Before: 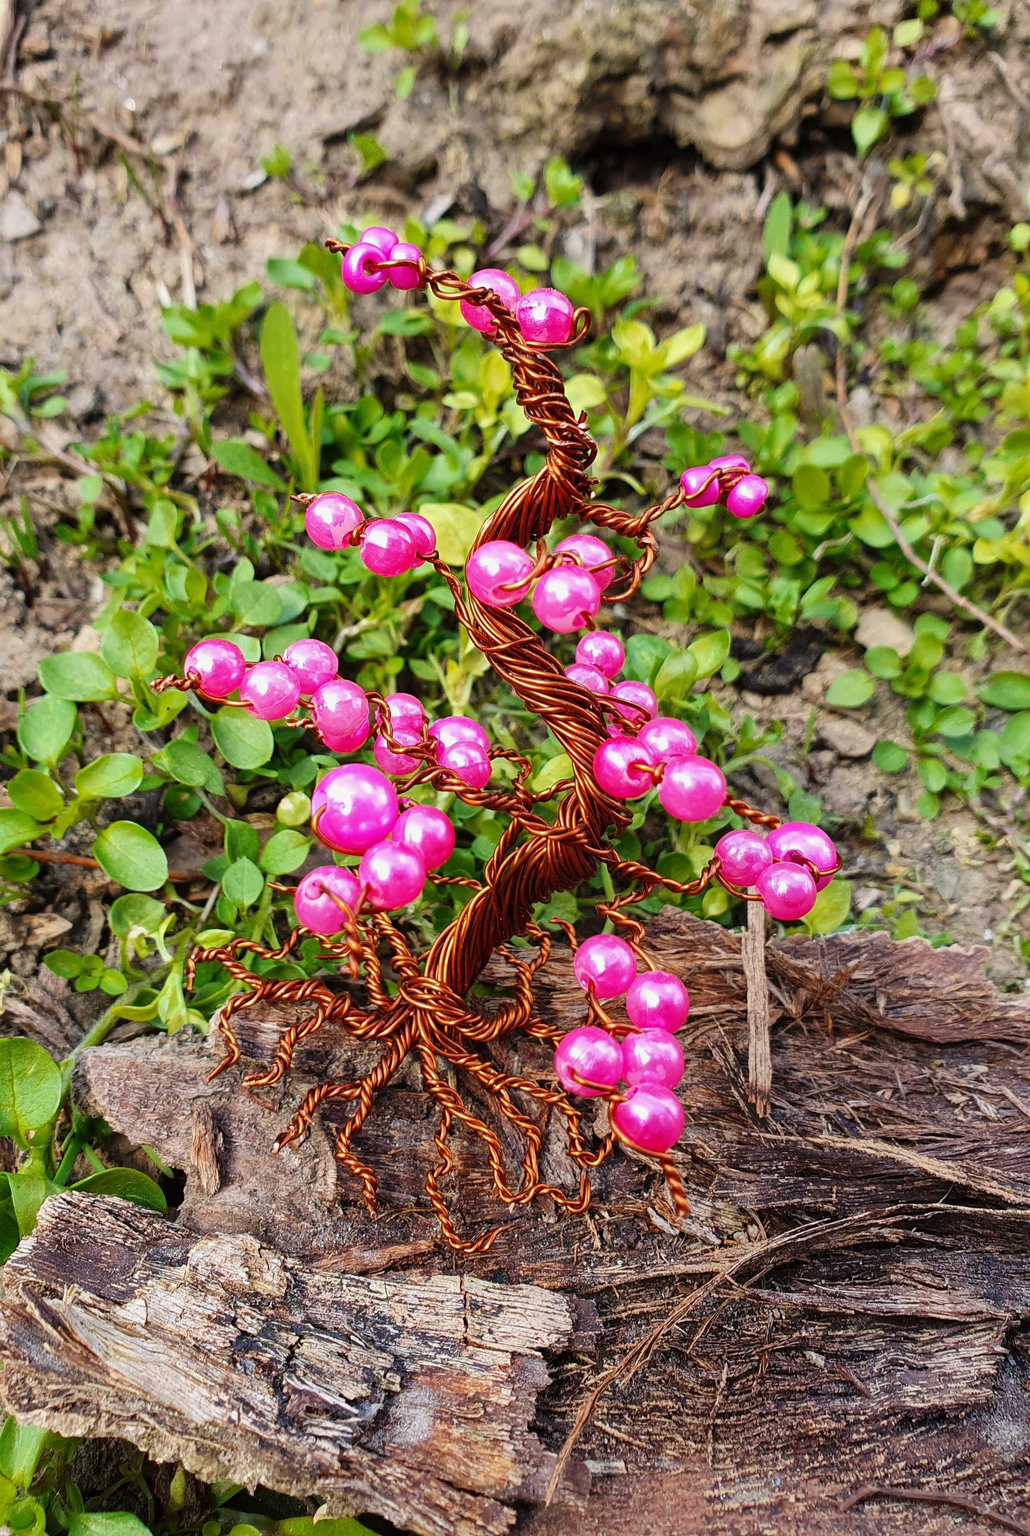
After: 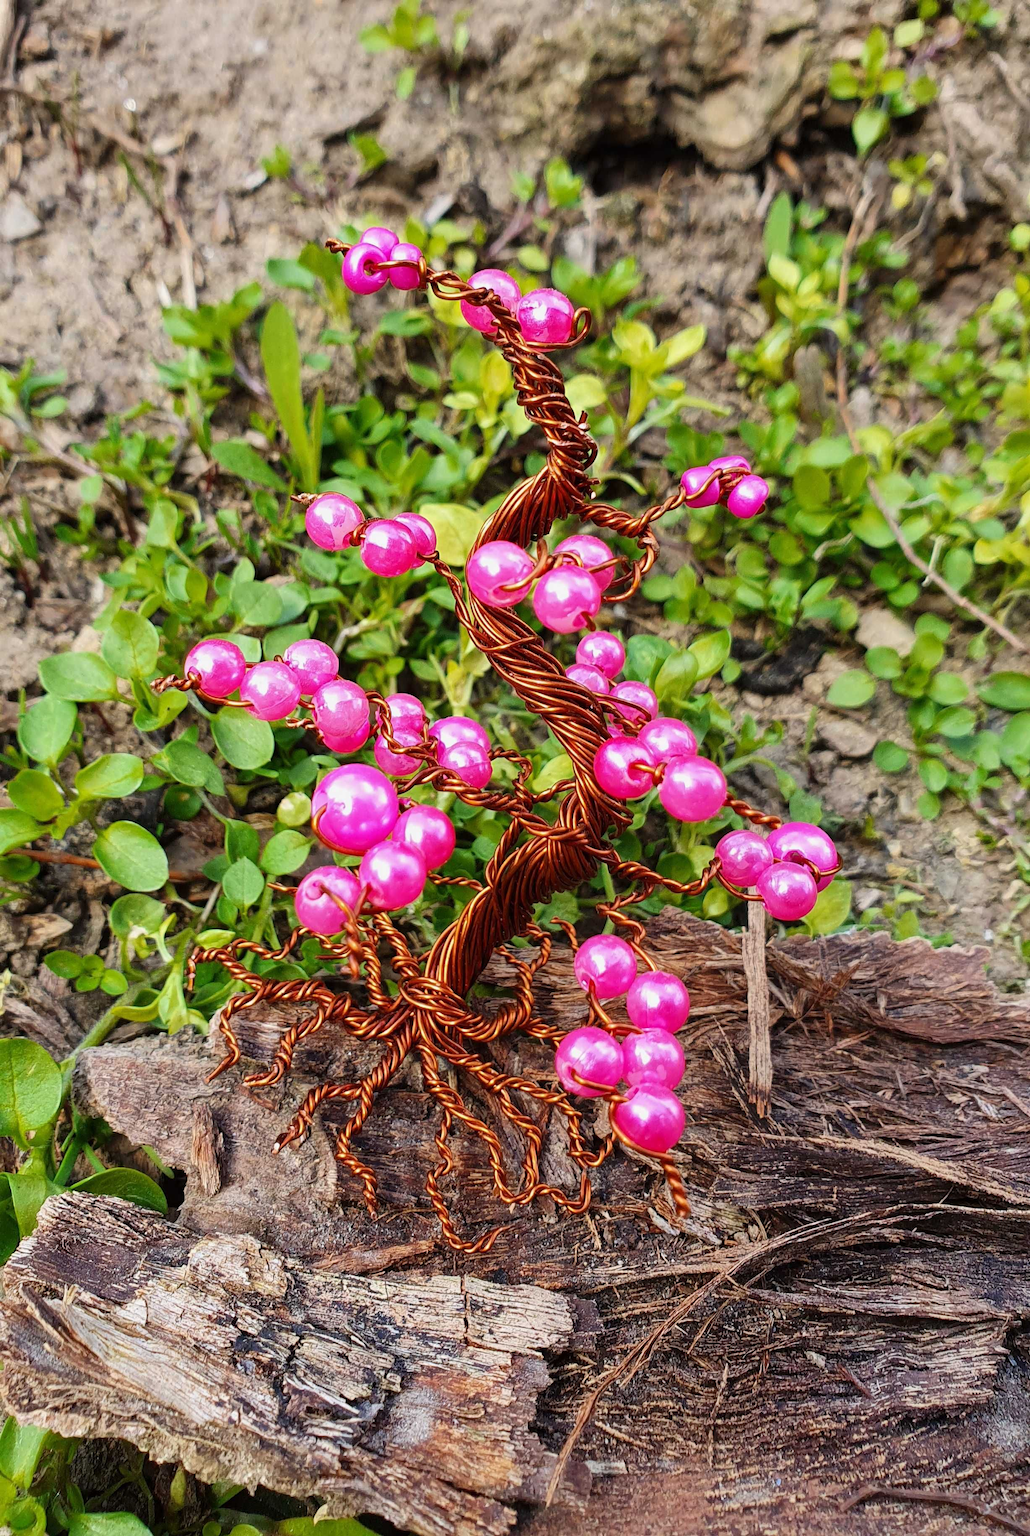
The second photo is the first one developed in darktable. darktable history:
tone equalizer: smoothing diameter 2.23%, edges refinement/feathering 21.74, mask exposure compensation -1.57 EV, filter diffusion 5
